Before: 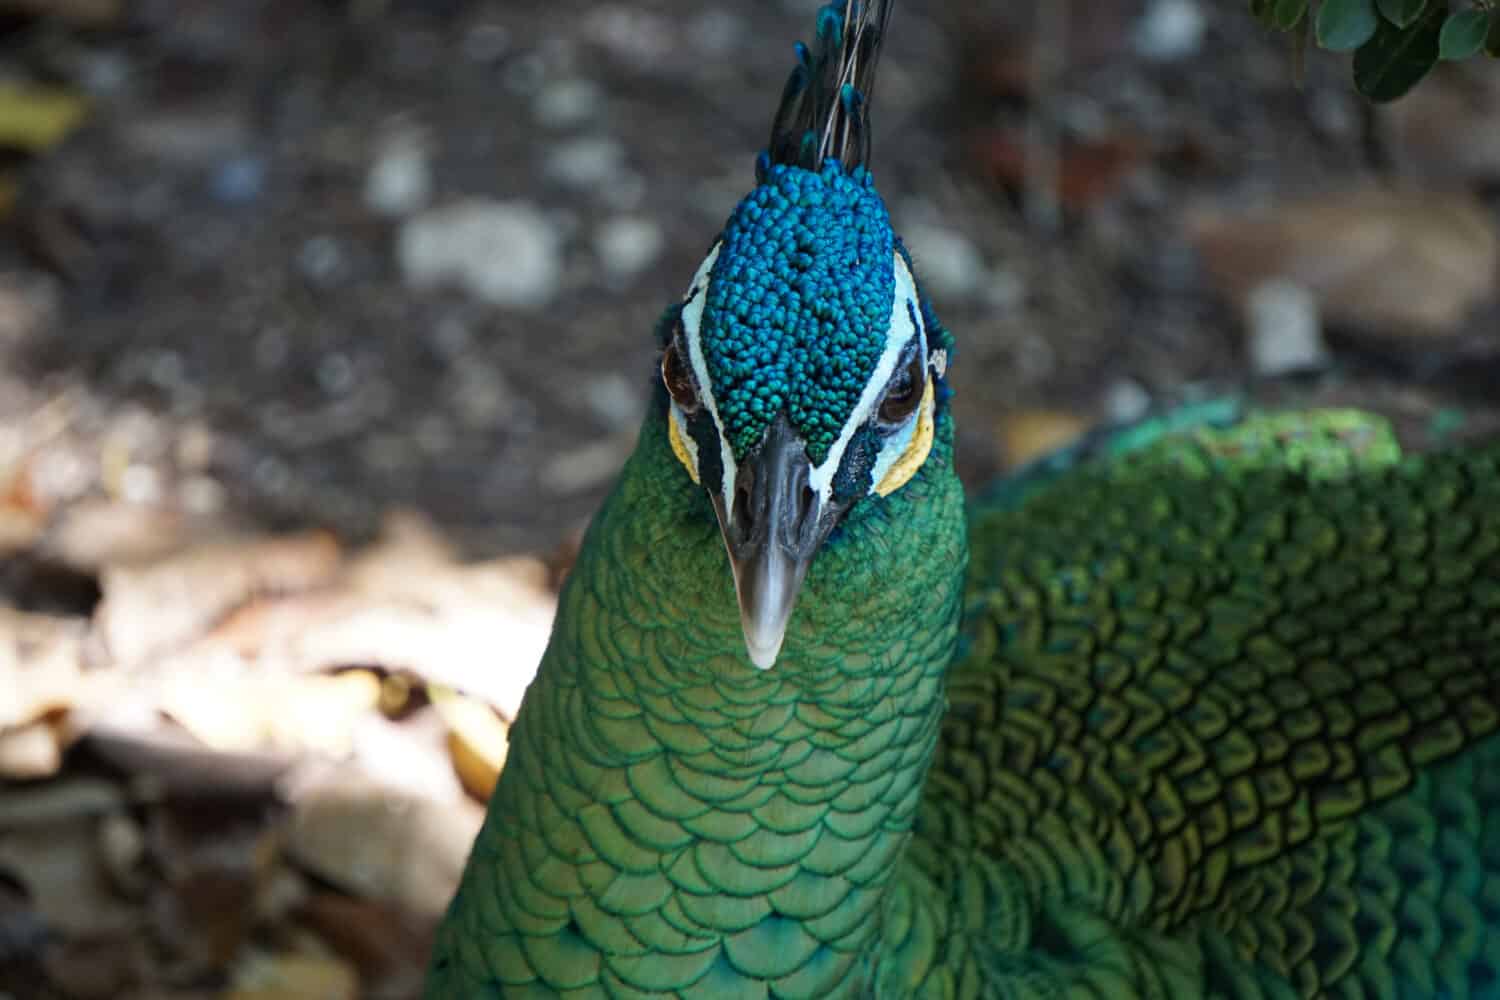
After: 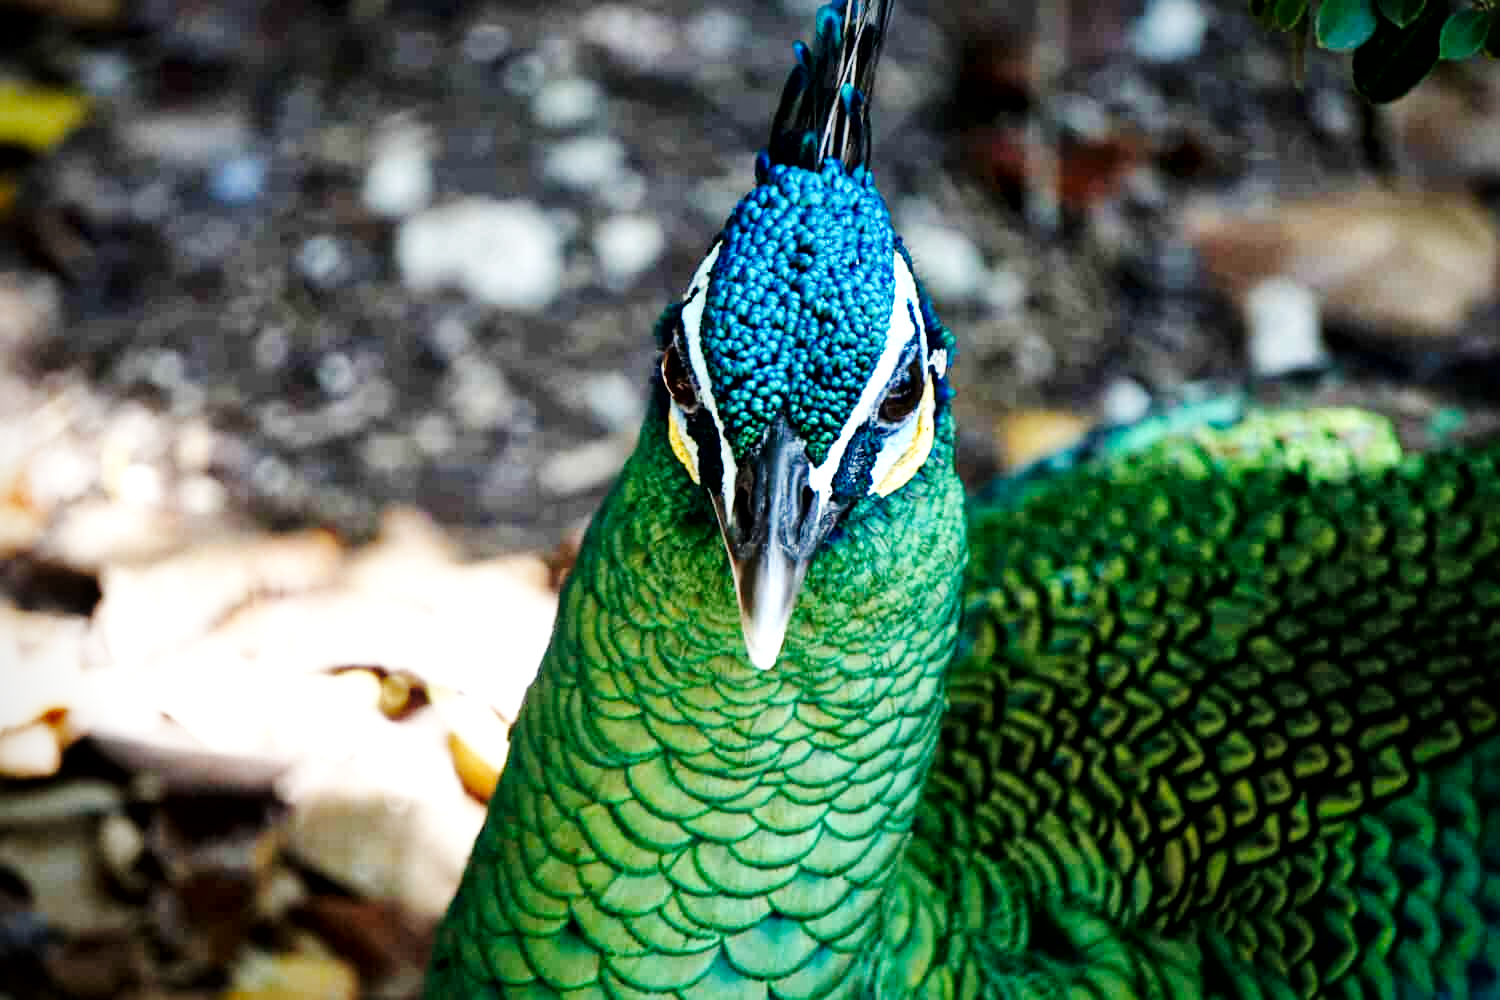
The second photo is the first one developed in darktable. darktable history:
vignetting: fall-off start 88.53%, fall-off radius 44.2%, saturation 0.376, width/height ratio 1.161
base curve: curves: ch0 [(0, 0) (0, 0) (0.002, 0.001) (0.008, 0.003) (0.019, 0.011) (0.037, 0.037) (0.064, 0.11) (0.102, 0.232) (0.152, 0.379) (0.216, 0.524) (0.296, 0.665) (0.394, 0.789) (0.512, 0.881) (0.651, 0.945) (0.813, 0.986) (1, 1)], preserve colors none
local contrast: mode bilateral grid, contrast 20, coarseness 50, detail 161%, midtone range 0.2
white balance: red 1, blue 1
